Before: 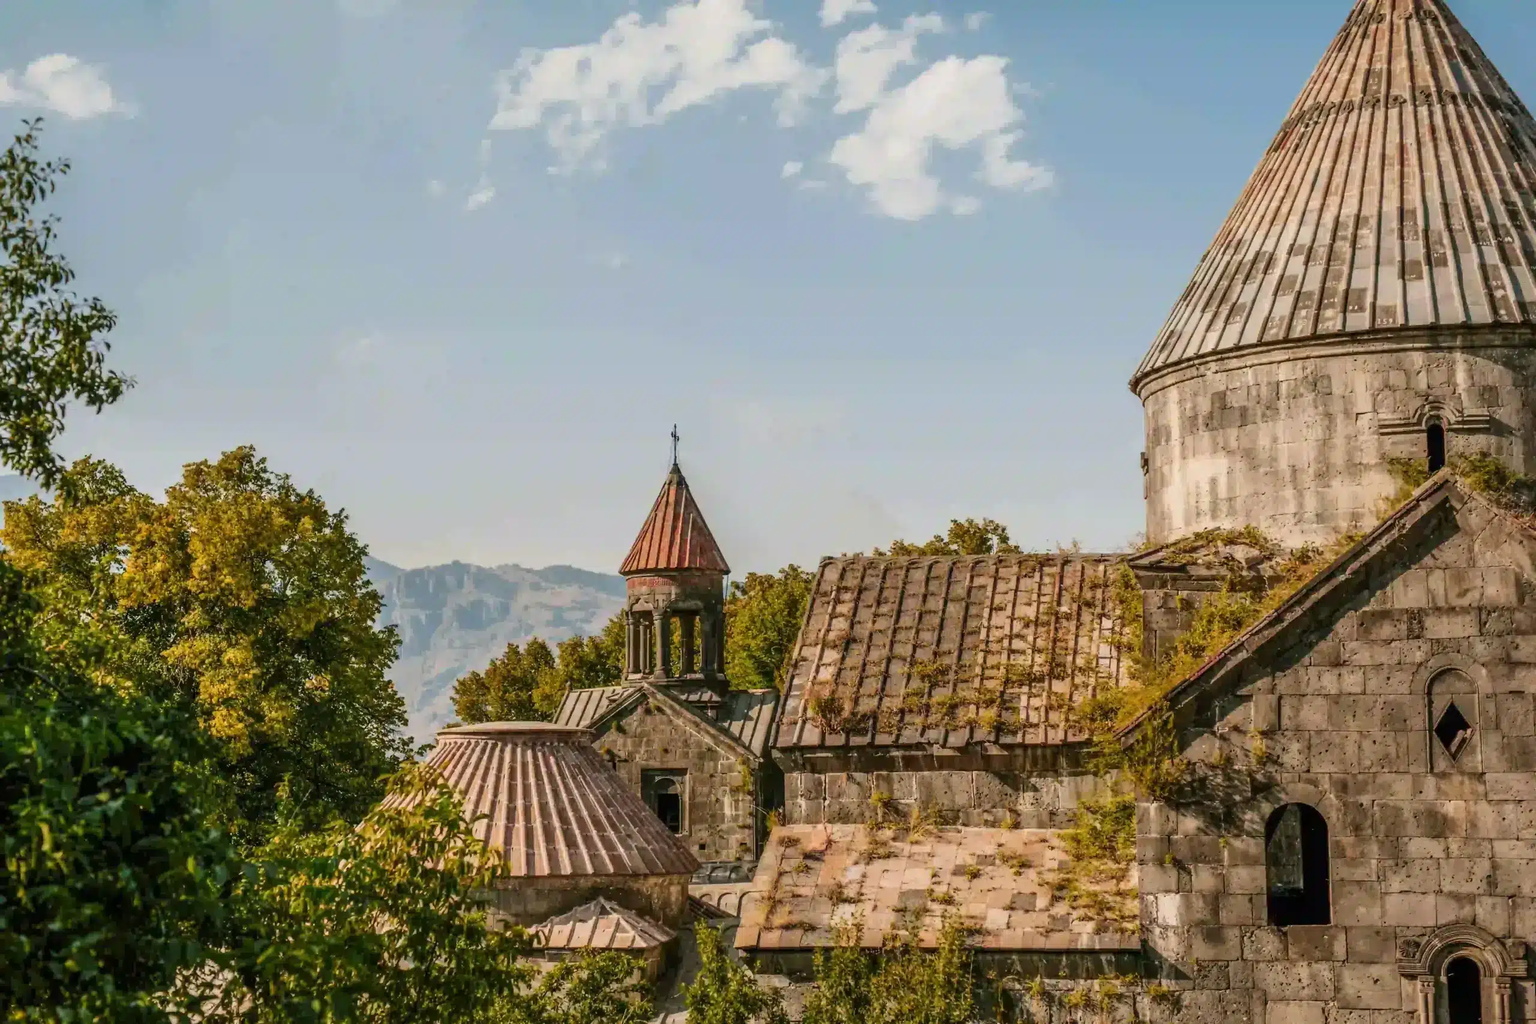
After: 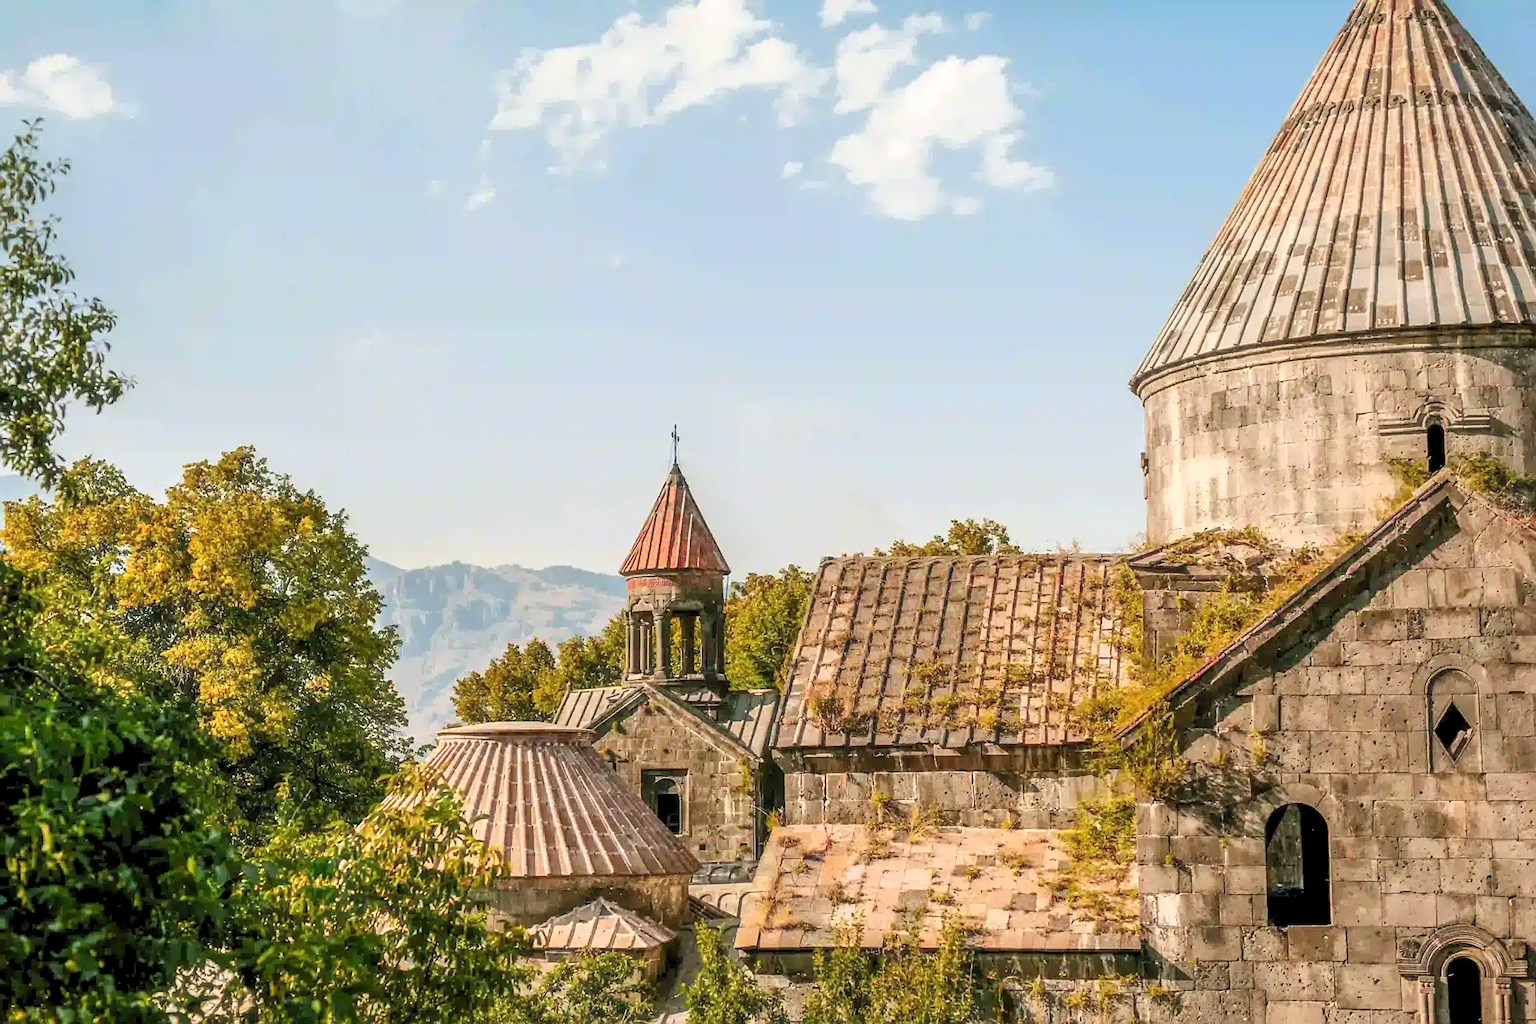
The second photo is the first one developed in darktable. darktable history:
sharpen: on, module defaults
haze removal: strength -0.09, distance 0.358, compatibility mode true, adaptive false
levels: black 3.83%, white 90.64%, levels [0.044, 0.416, 0.908]
